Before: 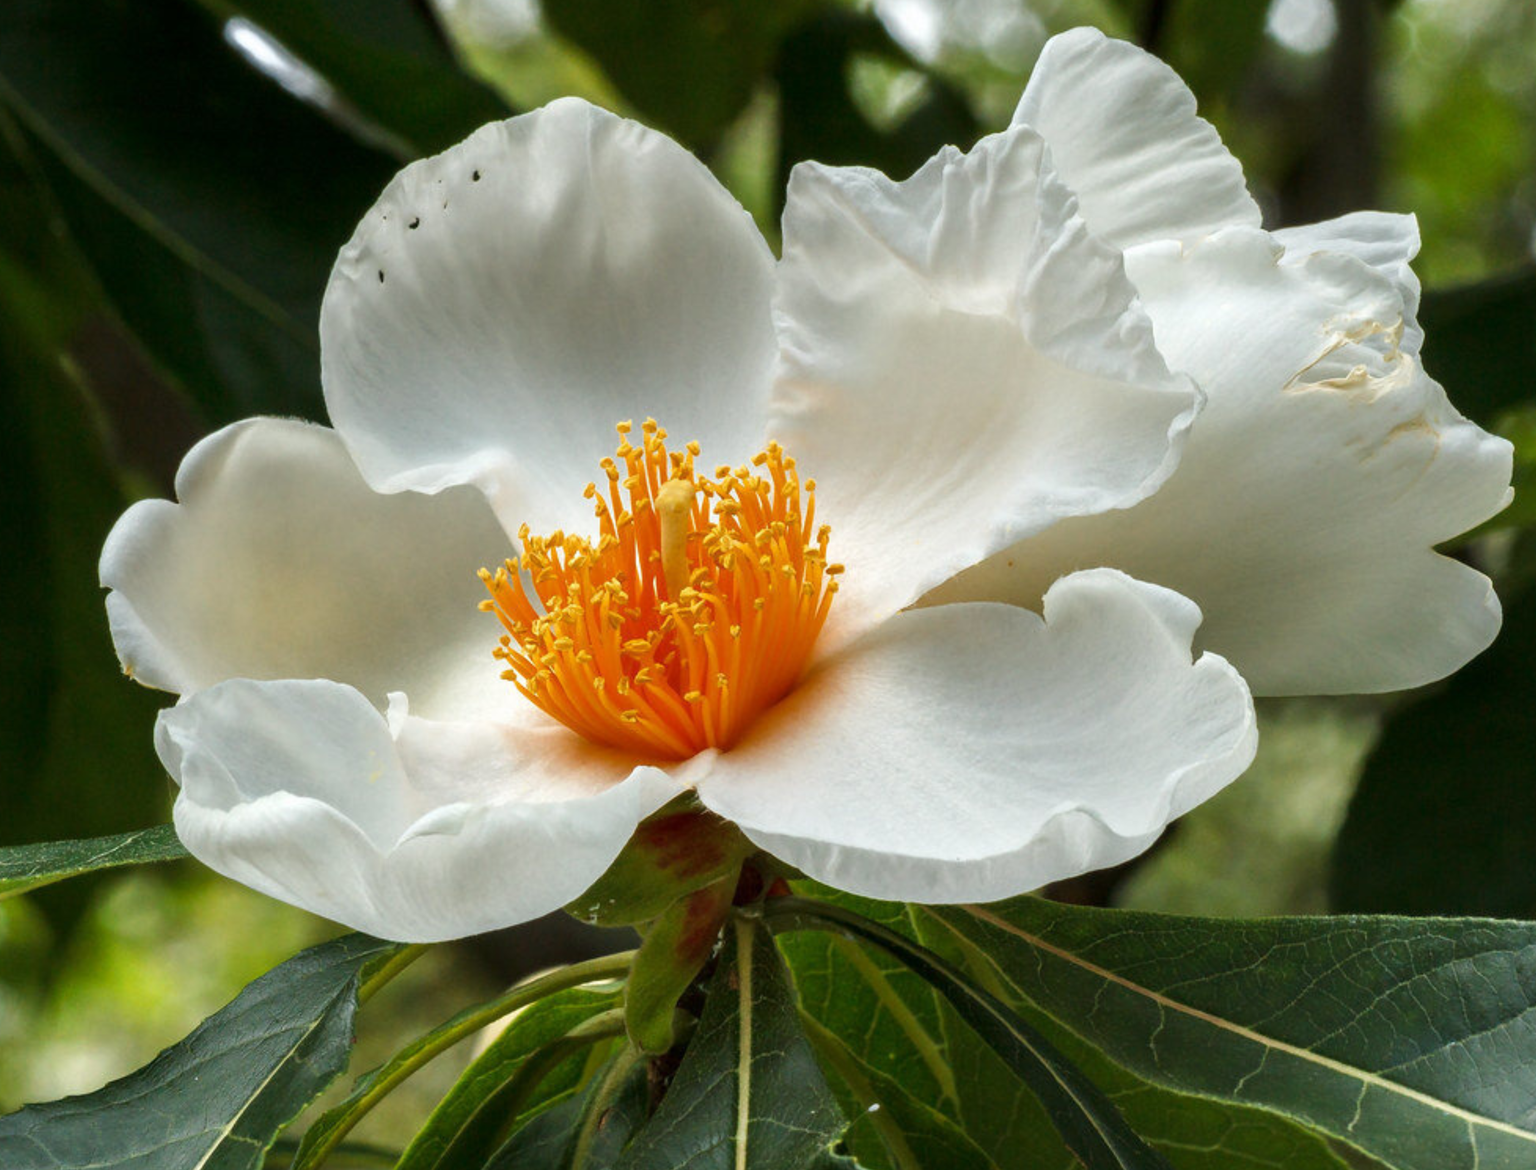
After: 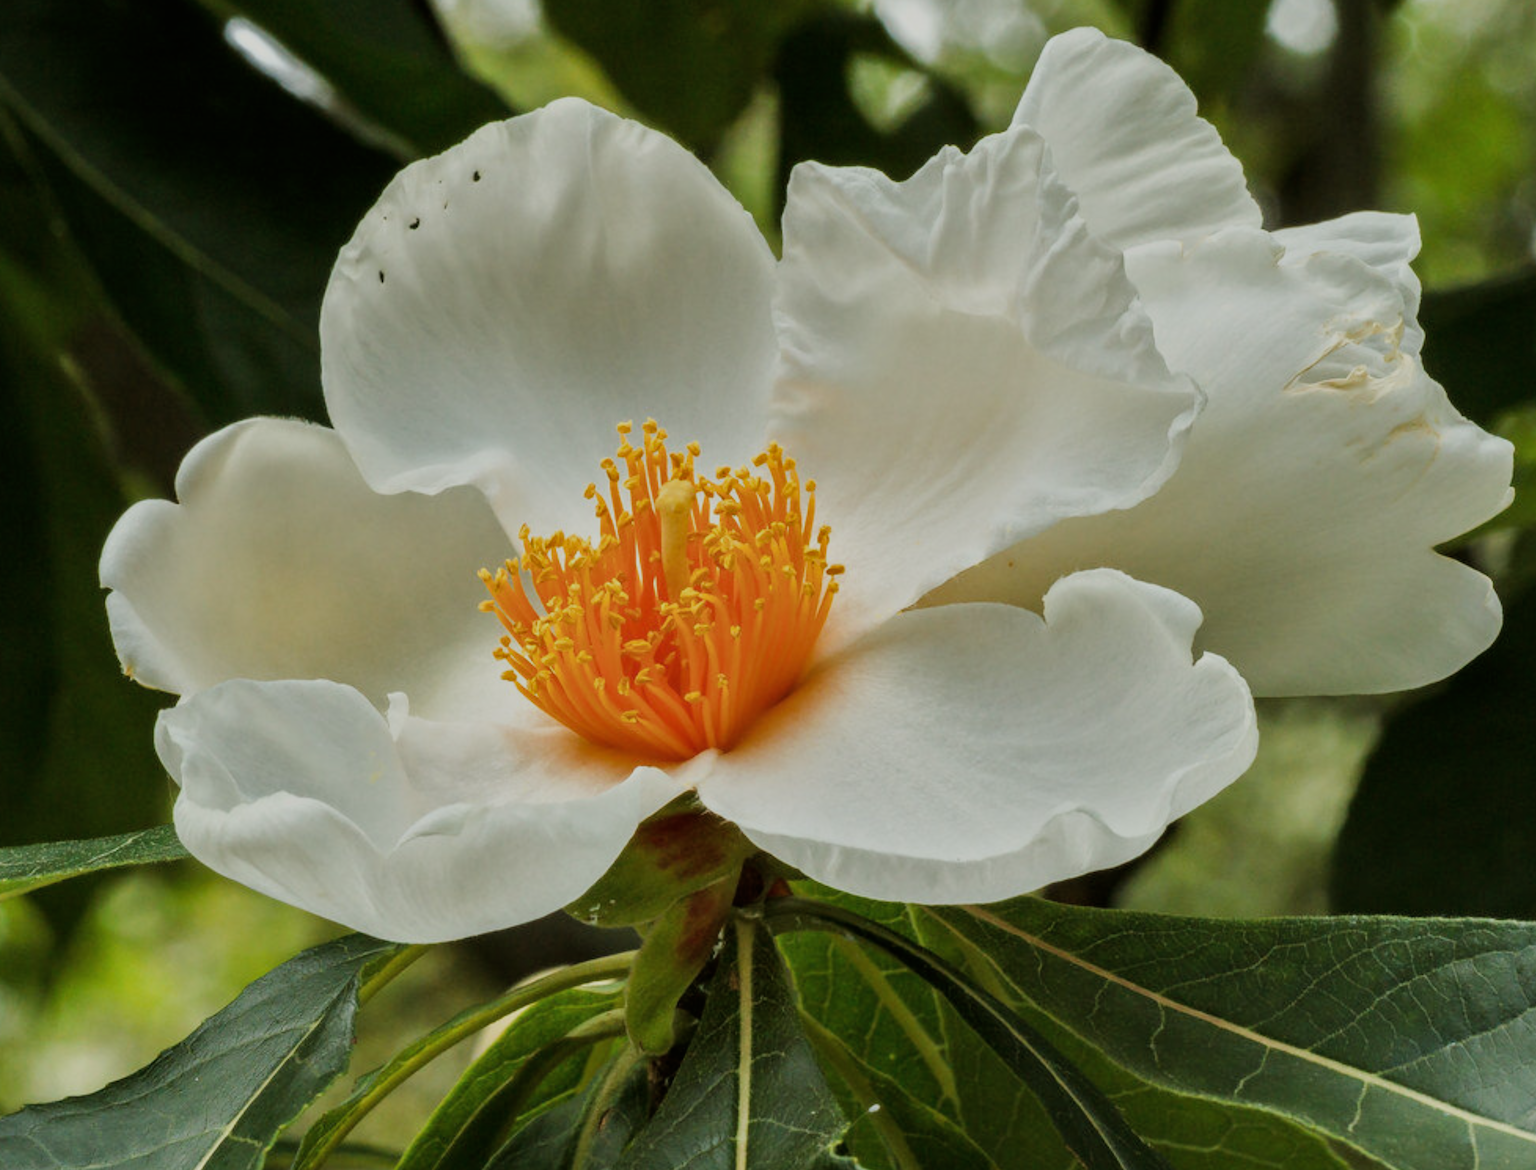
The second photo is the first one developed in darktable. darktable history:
shadows and highlights: shadows 12, white point adjustment 1.2, soften with gaussian
color balance: mode lift, gamma, gain (sRGB), lift [1.04, 1, 1, 0.97], gamma [1.01, 1, 1, 0.97], gain [0.96, 1, 1, 0.97]
filmic rgb: black relative exposure -7.65 EV, white relative exposure 4.56 EV, hardness 3.61
